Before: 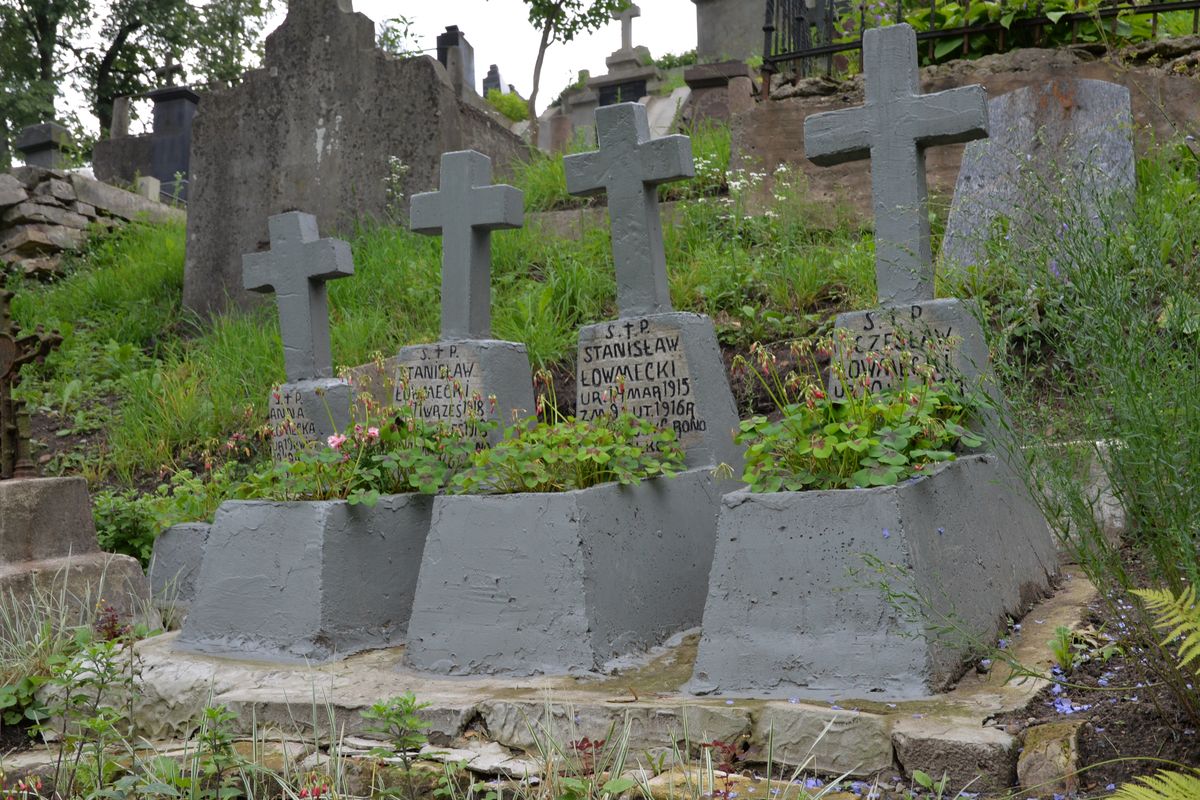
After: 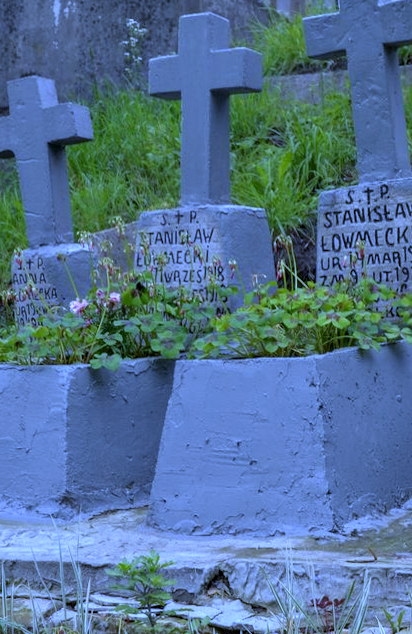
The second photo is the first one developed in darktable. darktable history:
local contrast: on, module defaults
rotate and perspective: lens shift (vertical) 0.048, lens shift (horizontal) -0.024, automatic cropping off
white balance: red 0.766, blue 1.537
crop and rotate: left 21.77%, top 18.528%, right 44.676%, bottom 2.997%
